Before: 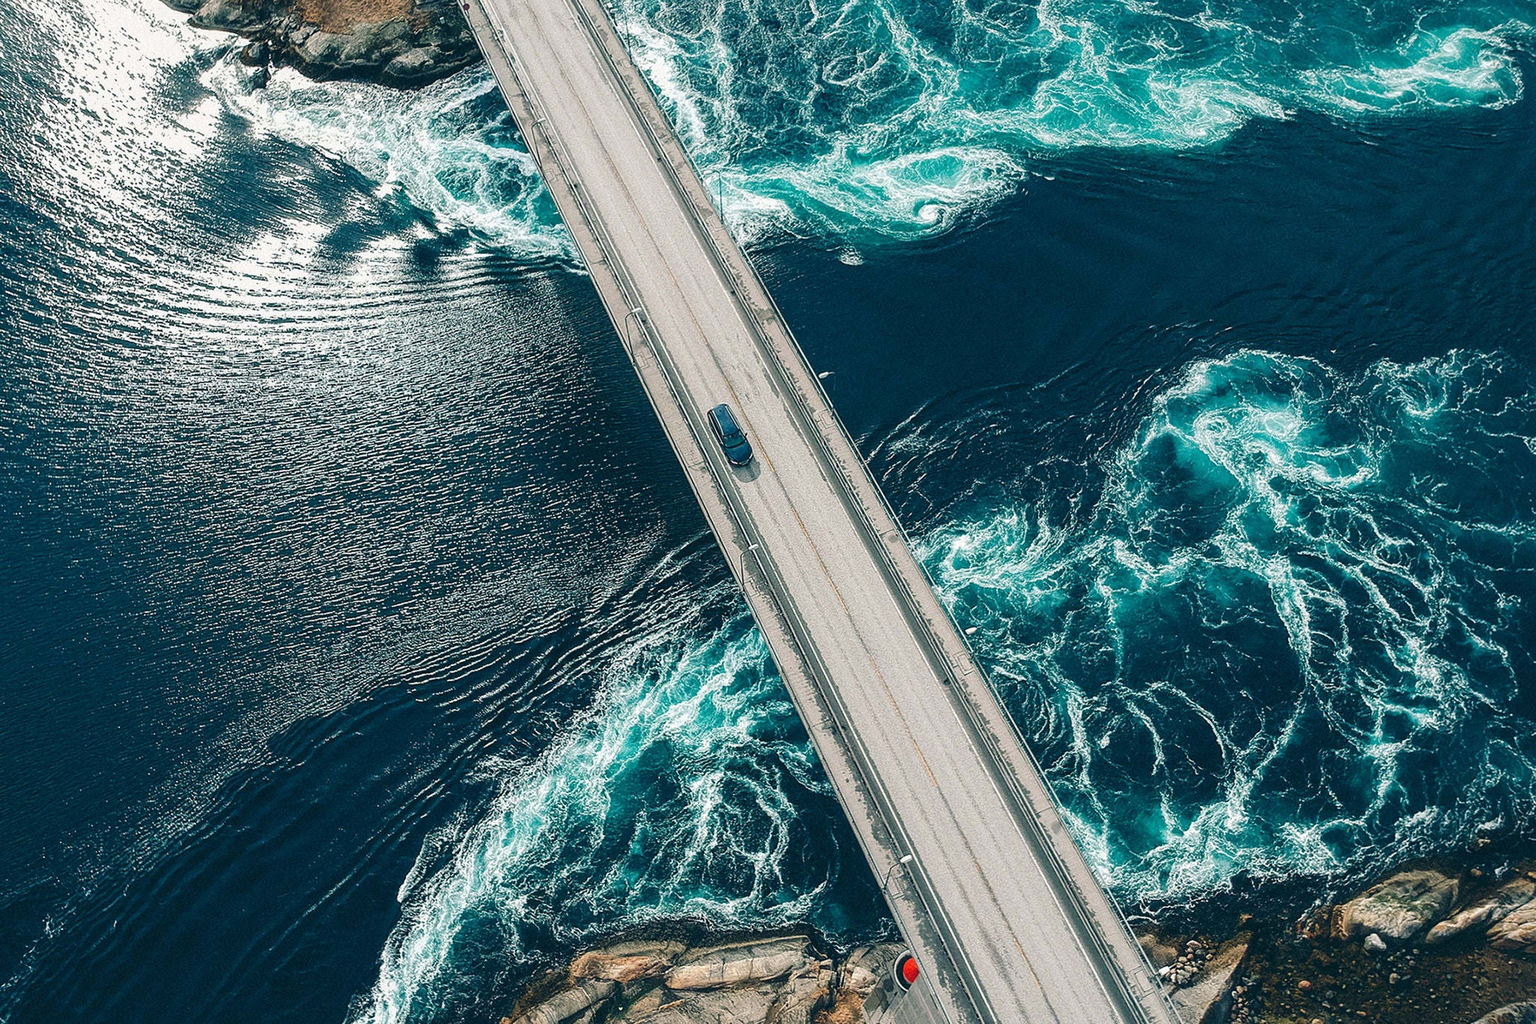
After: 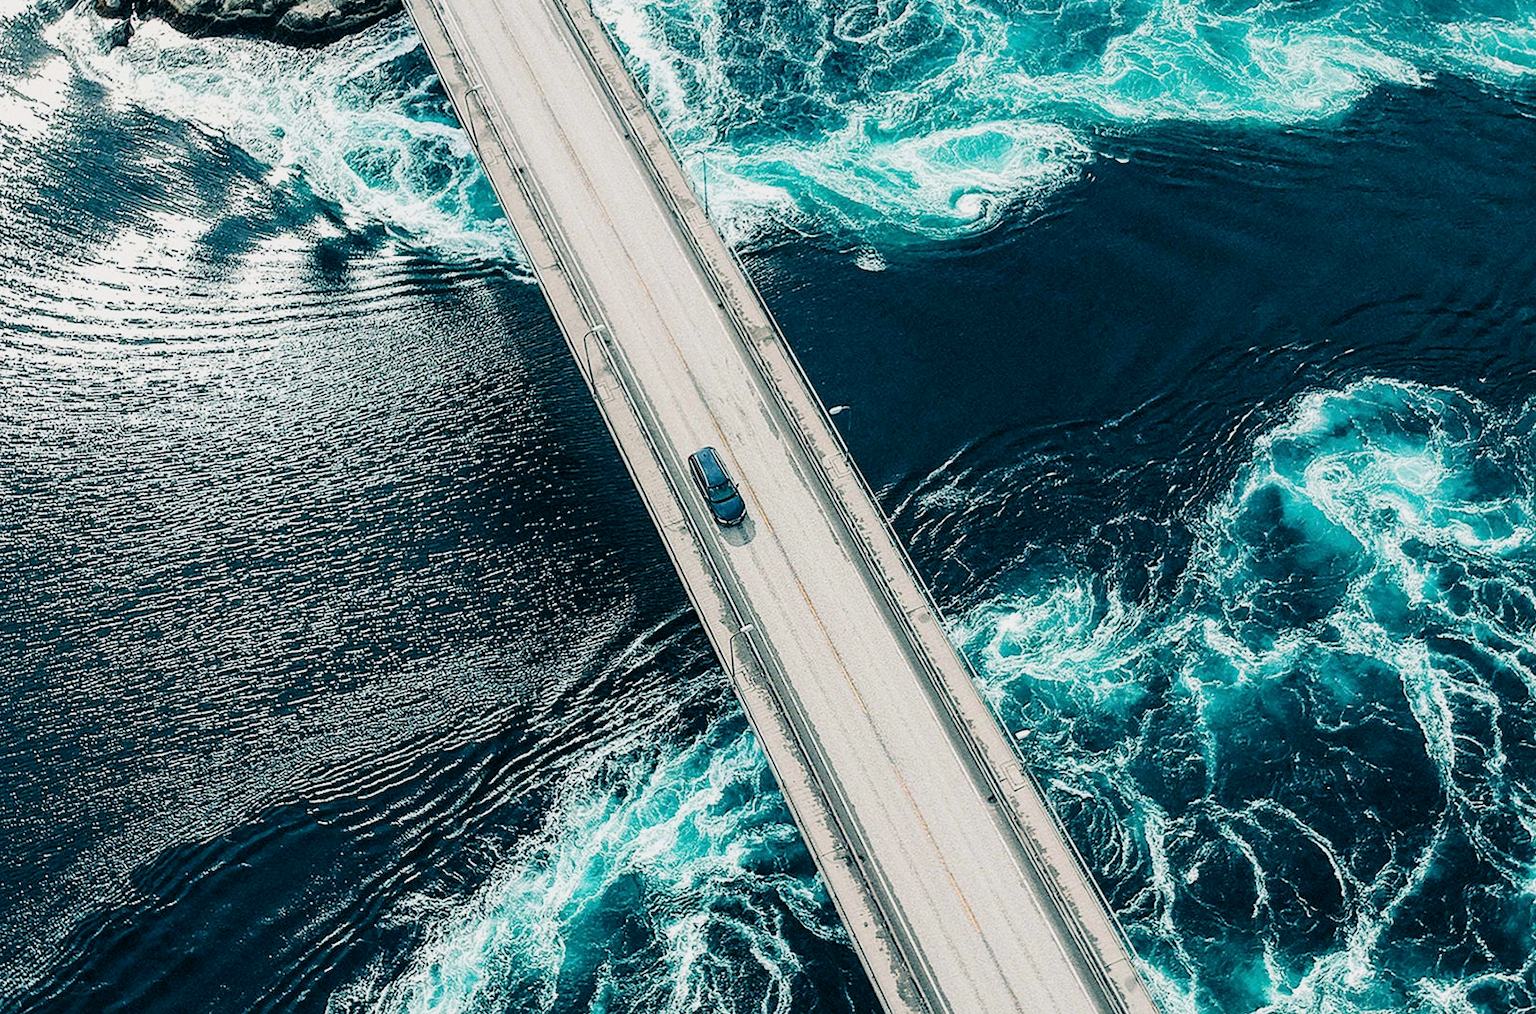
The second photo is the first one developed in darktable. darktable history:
crop and rotate: left 10.77%, top 5.1%, right 10.41%, bottom 16.76%
filmic rgb: black relative exposure -5 EV, hardness 2.88, contrast 1.2
exposure: black level correction 0.001, exposure 0.5 EV, compensate exposure bias true, compensate highlight preservation false
